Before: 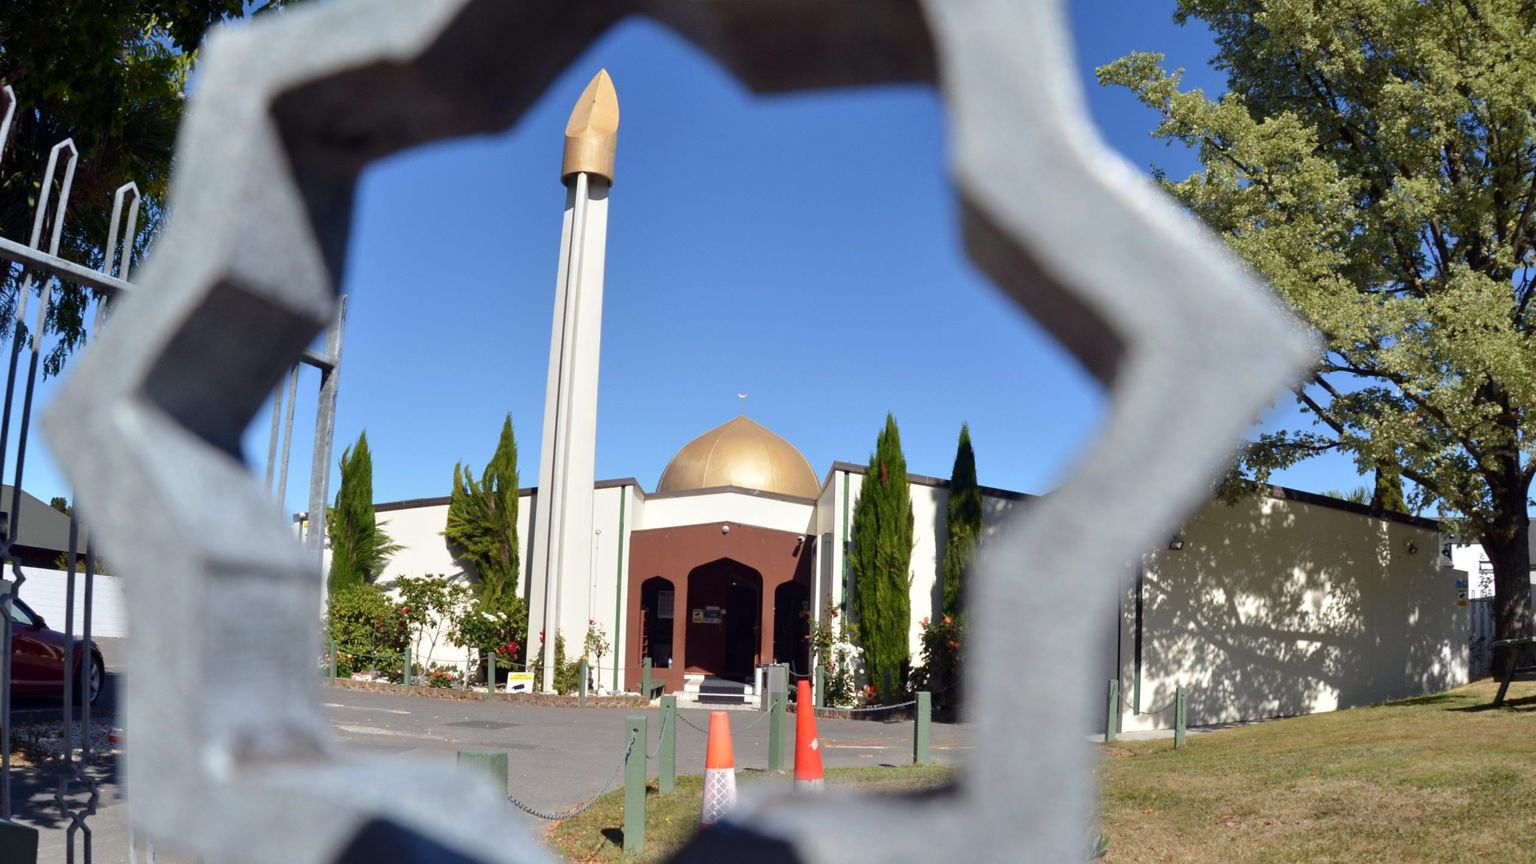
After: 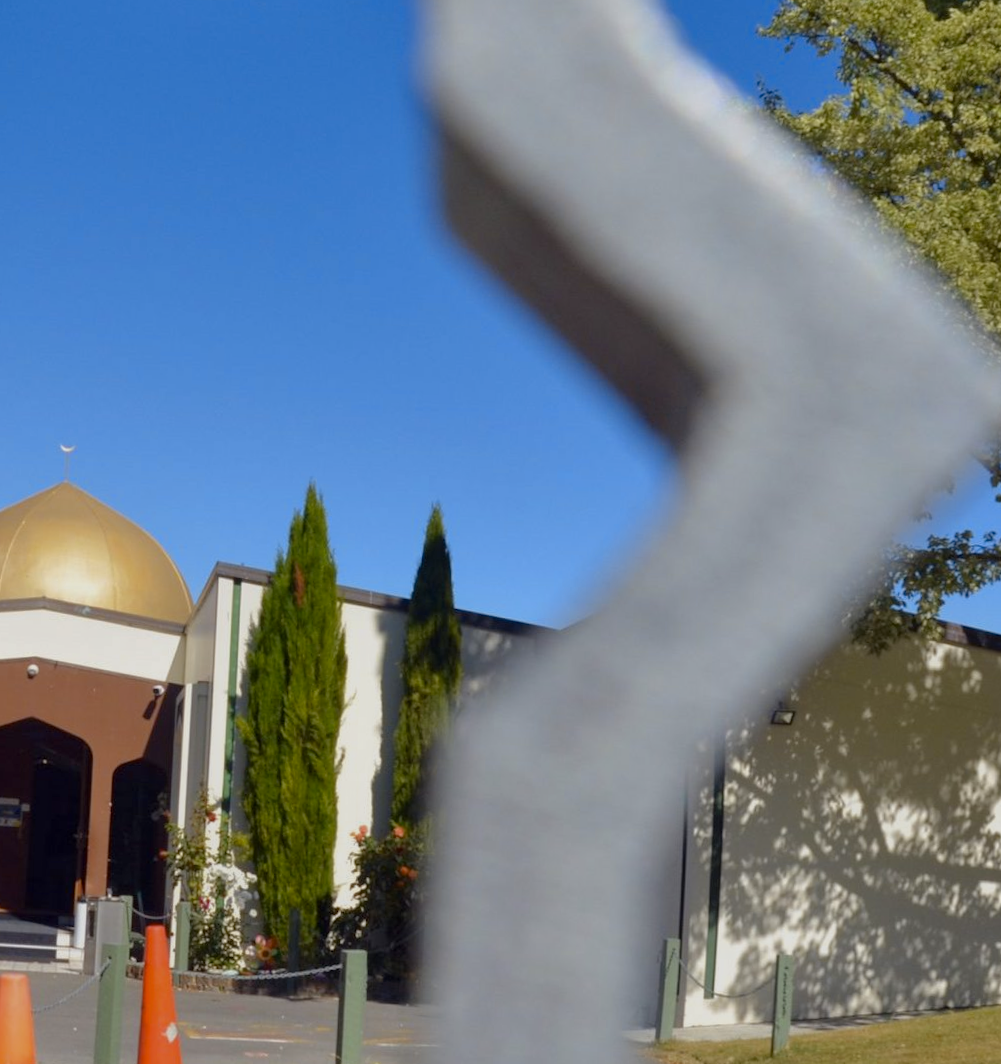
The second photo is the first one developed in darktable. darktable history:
crop: left 45.721%, top 13.393%, right 14.118%, bottom 10.01%
tone equalizer: -8 EV 0.25 EV, -7 EV 0.417 EV, -6 EV 0.417 EV, -5 EV 0.25 EV, -3 EV -0.25 EV, -2 EV -0.417 EV, -1 EV -0.417 EV, +0 EV -0.25 EV, edges refinement/feathering 500, mask exposure compensation -1.57 EV, preserve details guided filter
color contrast: green-magenta contrast 0.85, blue-yellow contrast 1.25, unbound 0
rotate and perspective: rotation 1.57°, crop left 0.018, crop right 0.982, crop top 0.039, crop bottom 0.961
local contrast: highlights 100%, shadows 100%, detail 120%, midtone range 0.2
contrast equalizer: octaves 7, y [[0.6 ×6], [0.55 ×6], [0 ×6], [0 ×6], [0 ×6]], mix -0.2
